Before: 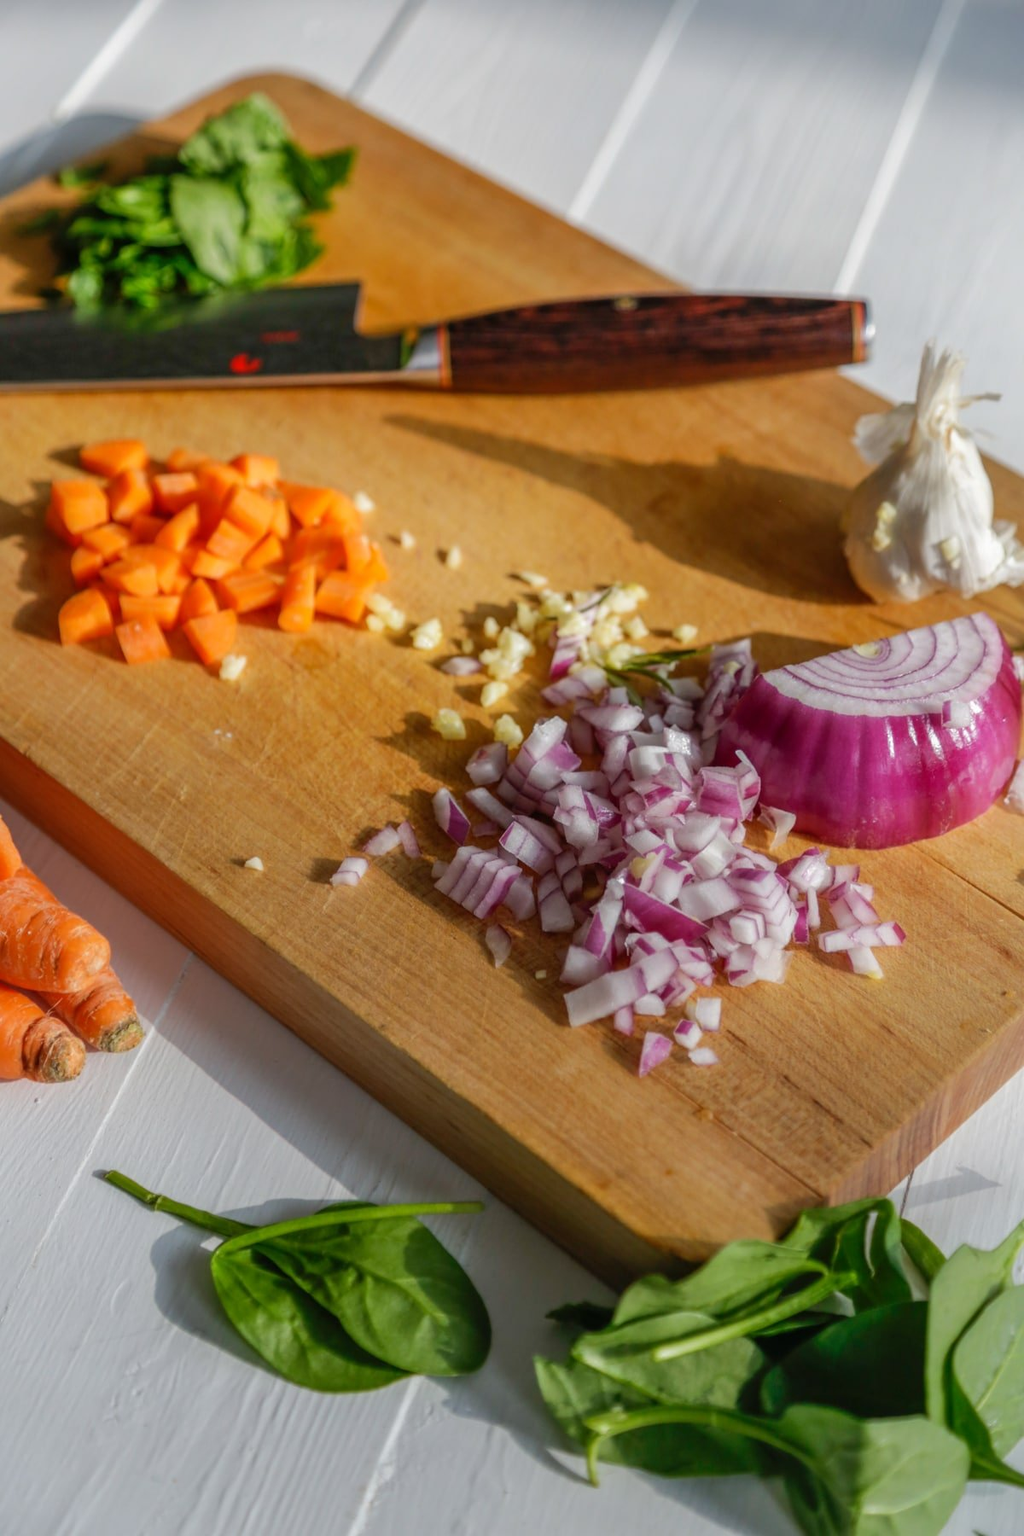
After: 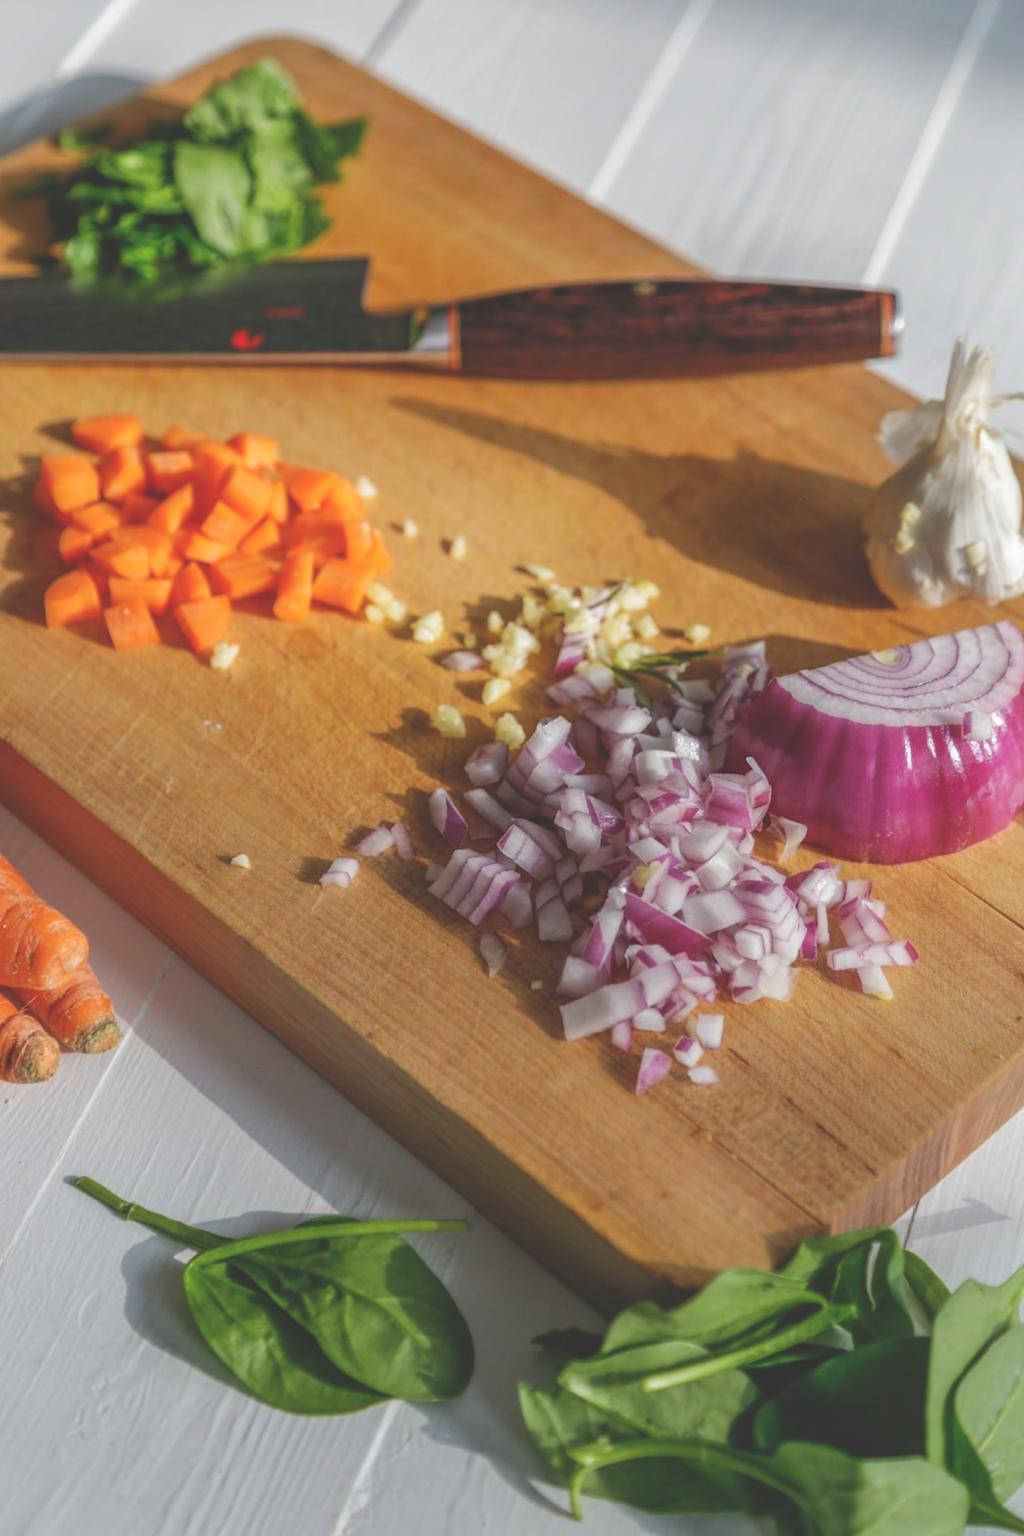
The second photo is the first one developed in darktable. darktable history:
crop and rotate: angle -1.64°
exposure: black level correction -0.031, compensate highlight preservation false
